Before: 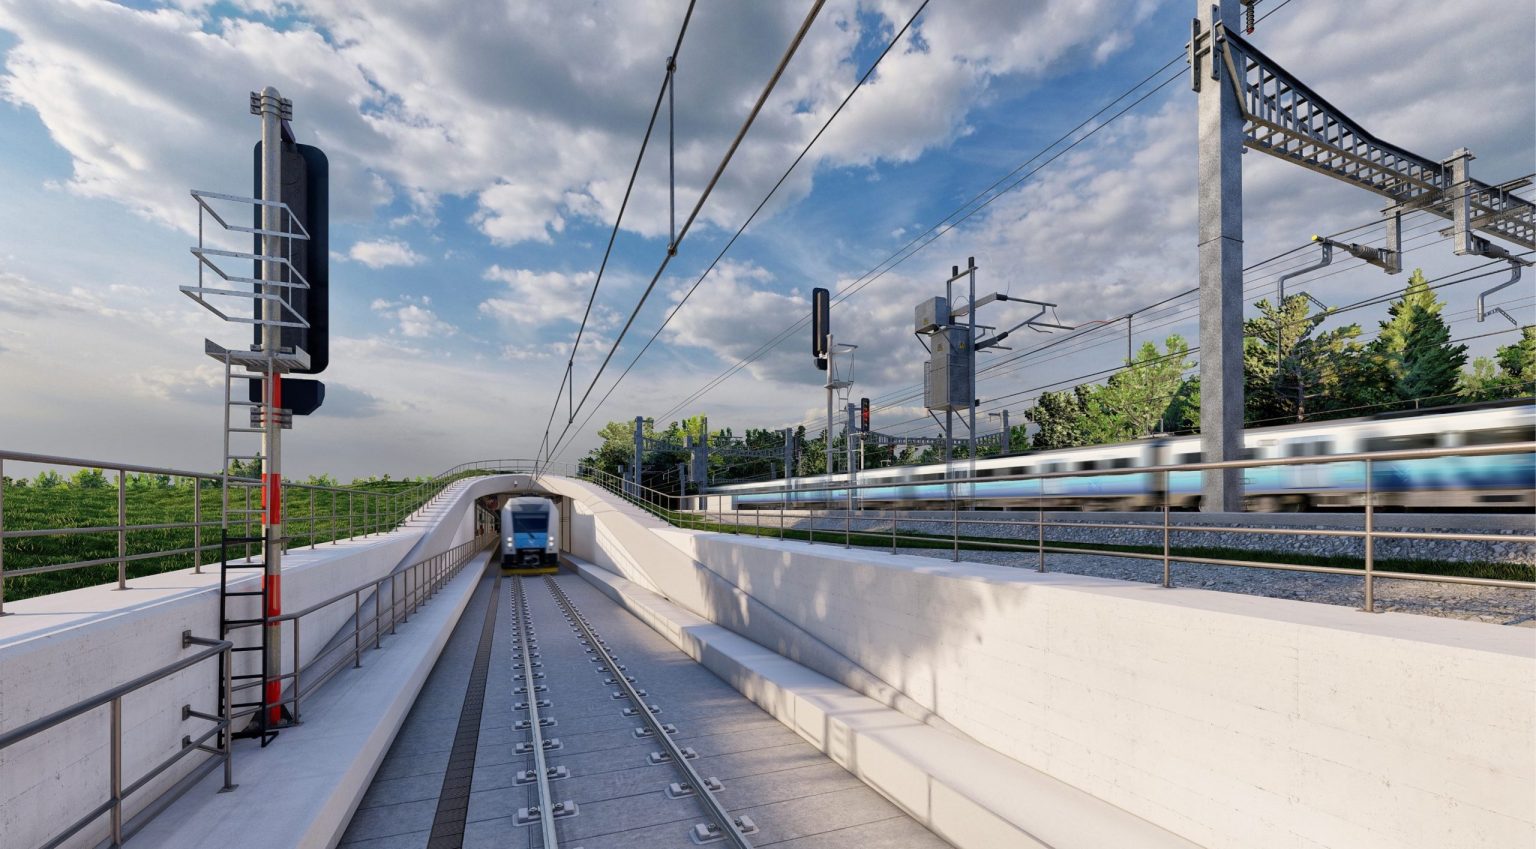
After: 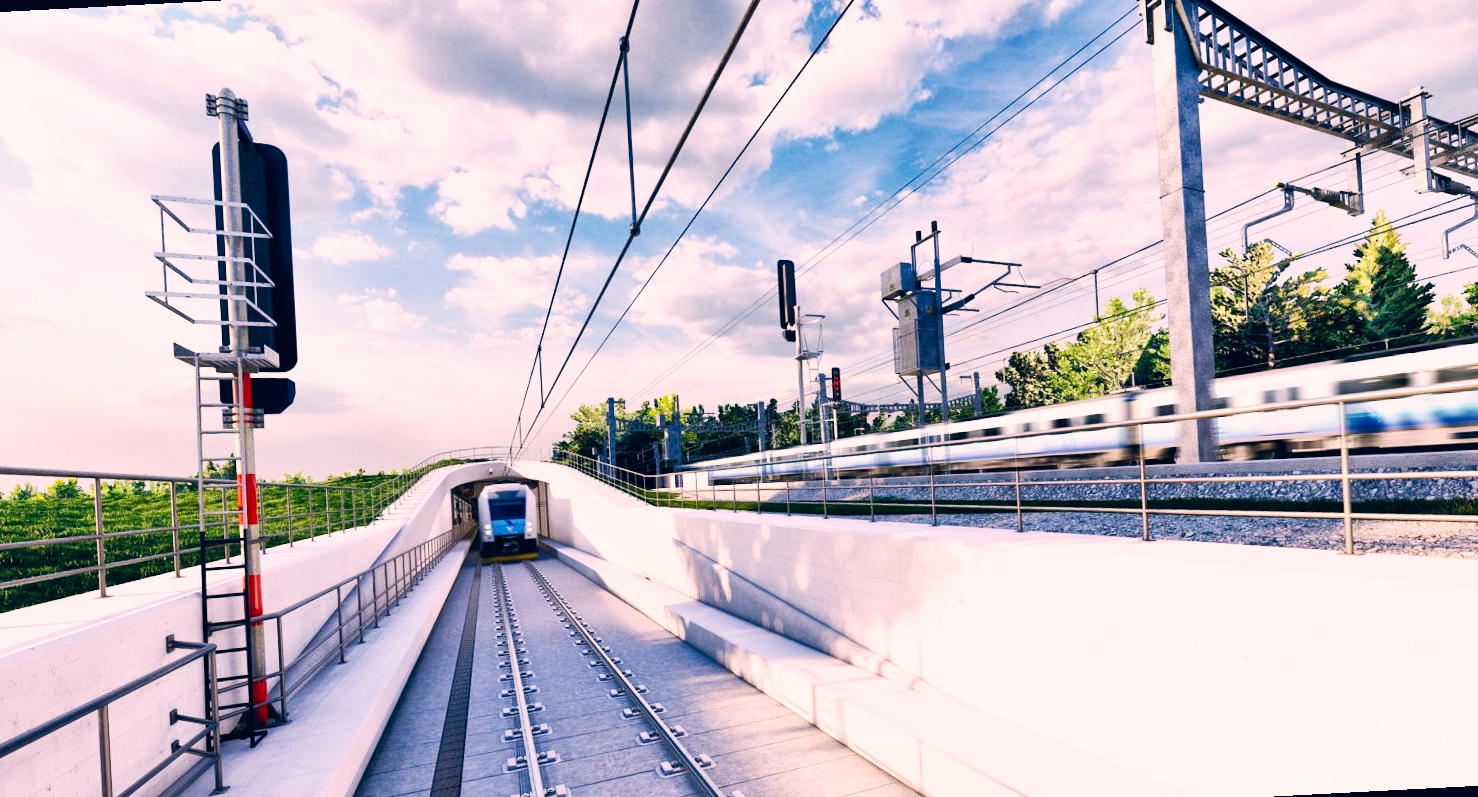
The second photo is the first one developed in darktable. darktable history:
shadows and highlights: white point adjustment 0.05, highlights color adjustment 55.9%, soften with gaussian
rotate and perspective: rotation -3°, crop left 0.031, crop right 0.968, crop top 0.07, crop bottom 0.93
color correction: highlights a* 14.46, highlights b* 5.85, shadows a* -5.53, shadows b* -15.24, saturation 0.85
base curve: curves: ch0 [(0, 0) (0.007, 0.004) (0.027, 0.03) (0.046, 0.07) (0.207, 0.54) (0.442, 0.872) (0.673, 0.972) (1, 1)], preserve colors none
contrast brightness saturation: contrast 0.1, brightness 0.03, saturation 0.09
